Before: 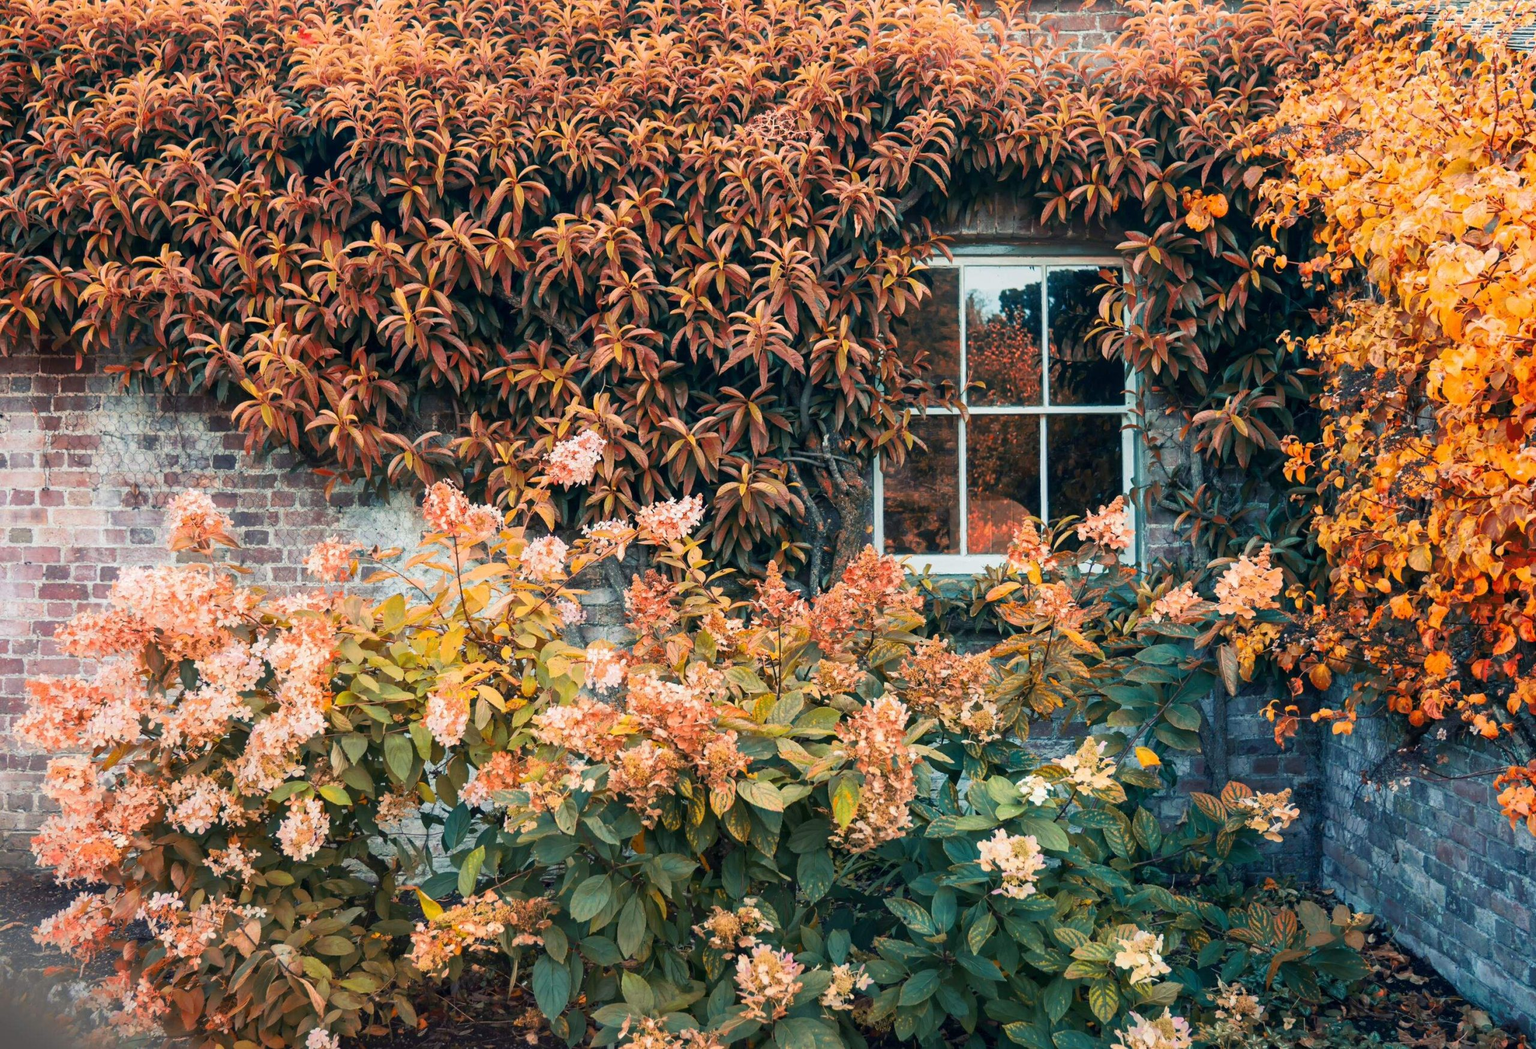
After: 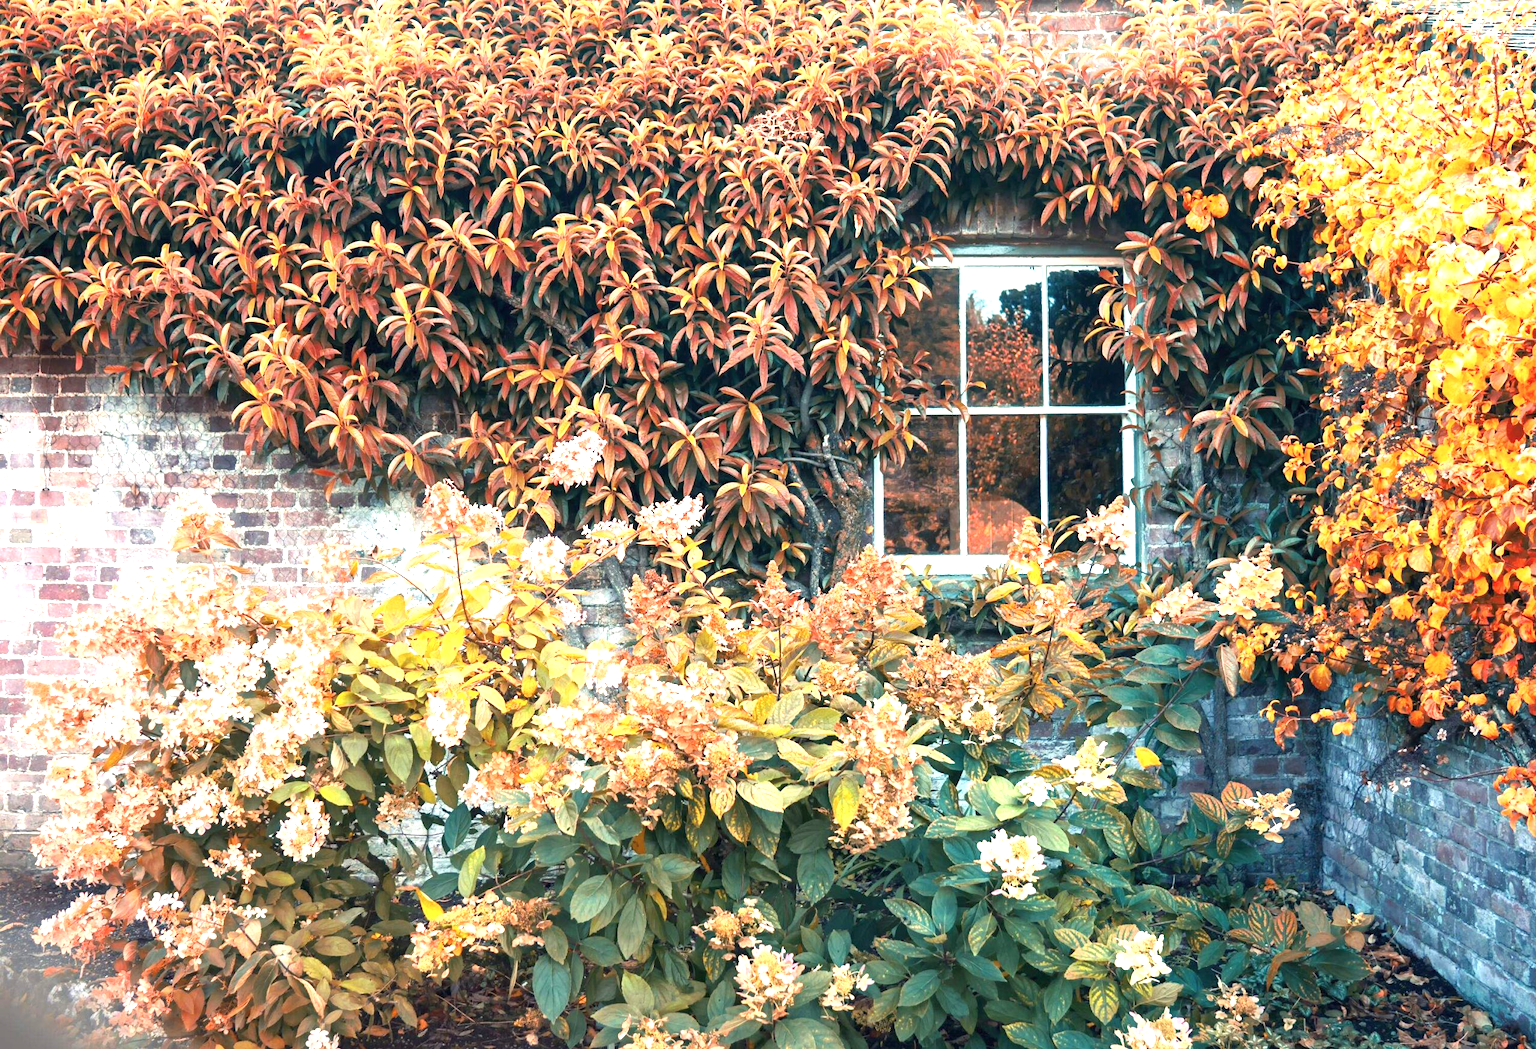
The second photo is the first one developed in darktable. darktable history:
exposure: black level correction 0, exposure 1.199 EV, compensate highlight preservation false
contrast brightness saturation: saturation -0.063
